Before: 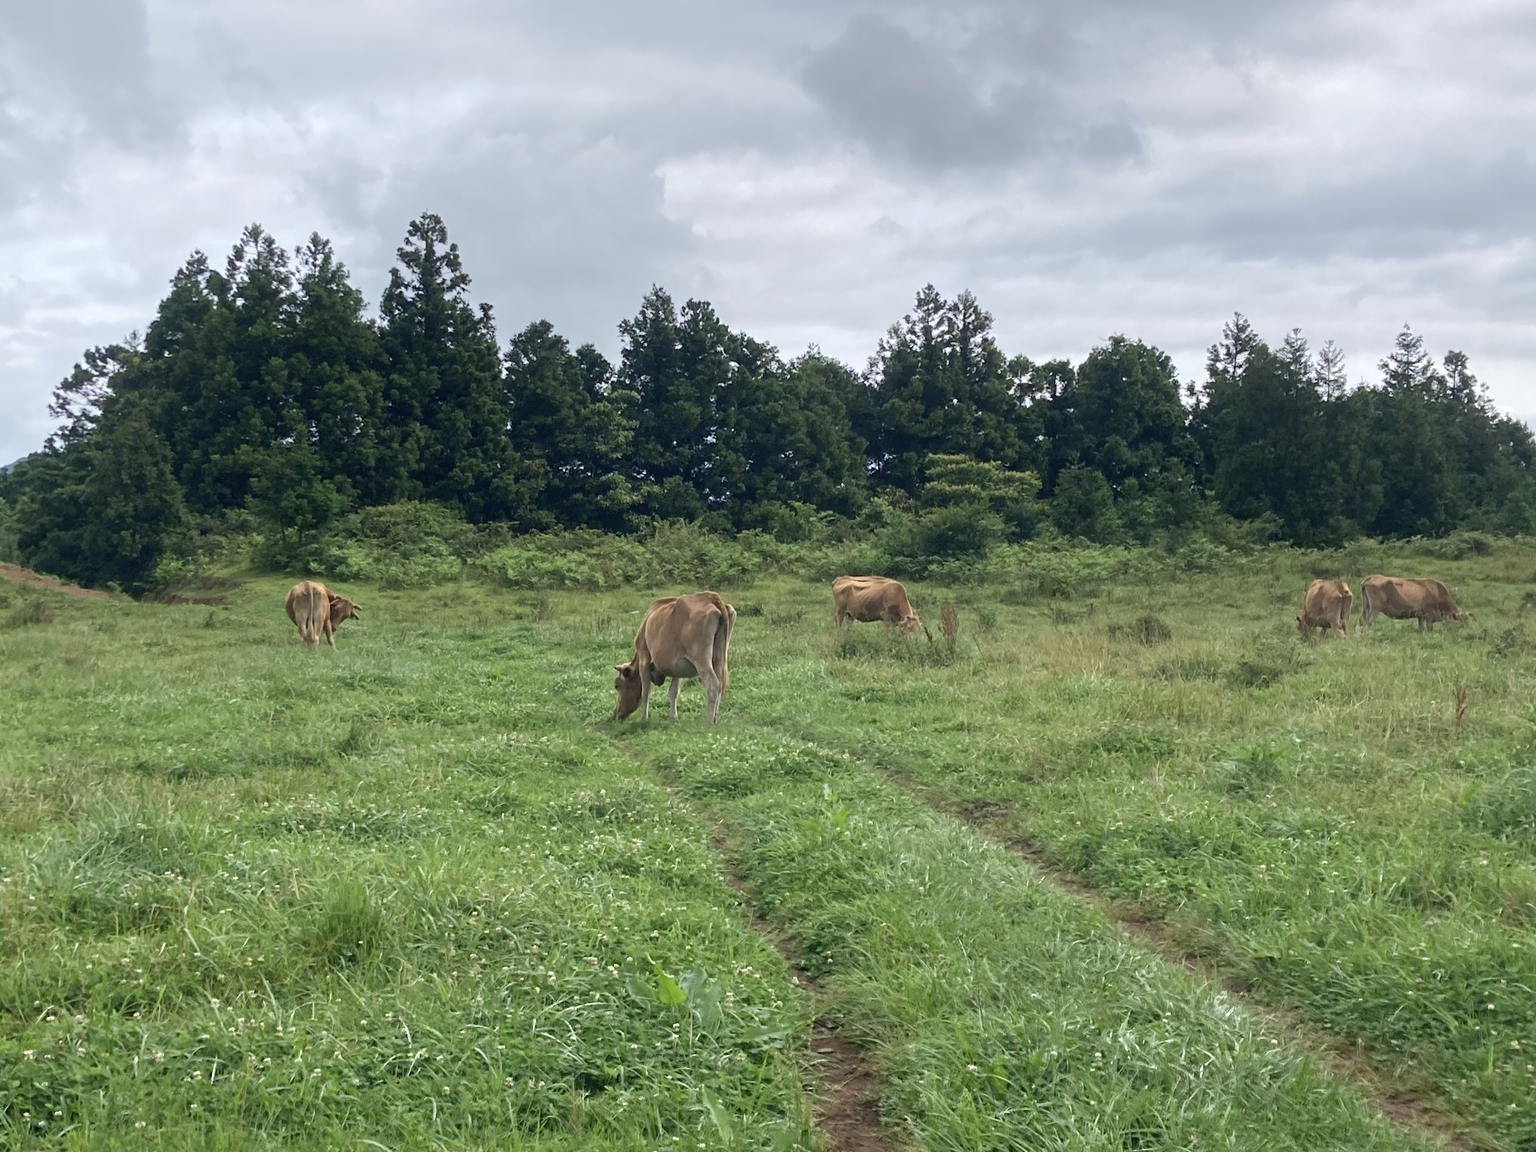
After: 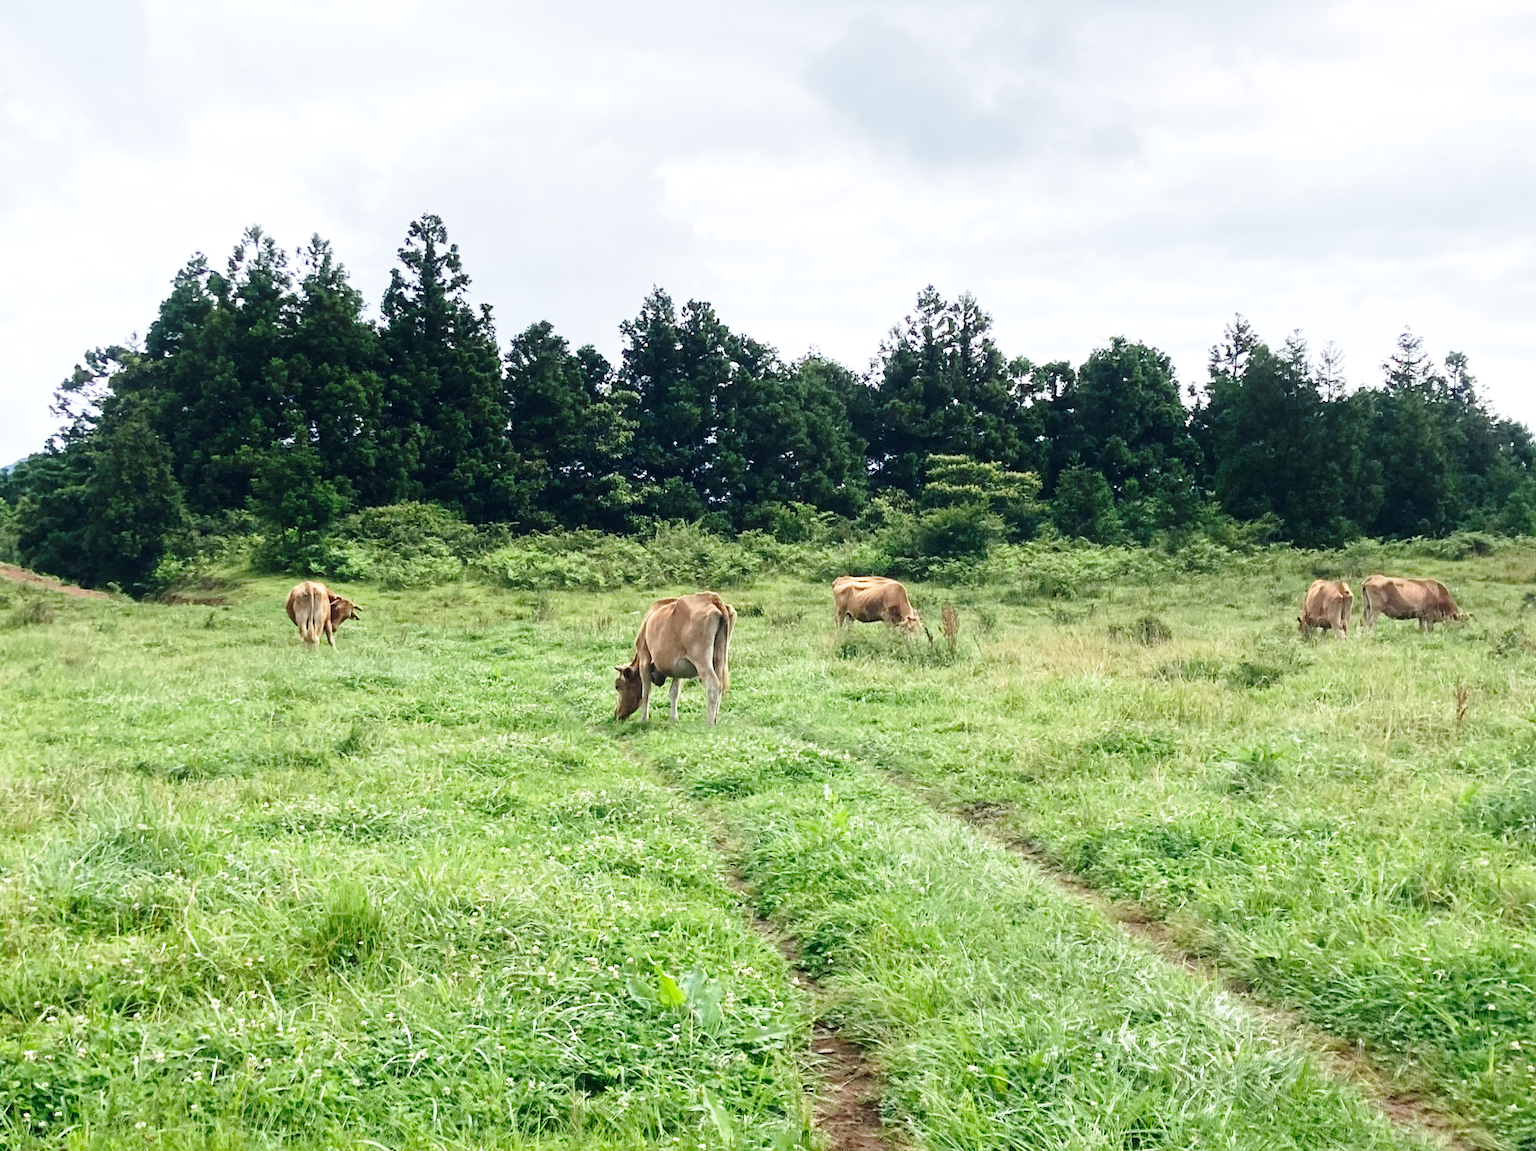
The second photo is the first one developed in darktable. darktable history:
tone equalizer: -8 EV -0.417 EV, -7 EV -0.389 EV, -6 EV -0.333 EV, -5 EV -0.222 EV, -3 EV 0.222 EV, -2 EV 0.333 EV, -1 EV 0.389 EV, +0 EV 0.417 EV, edges refinement/feathering 500, mask exposure compensation -1.57 EV, preserve details no
base curve: curves: ch0 [(0, 0) (0.028, 0.03) (0.121, 0.232) (0.46, 0.748) (0.859, 0.968) (1, 1)], preserve colors none
